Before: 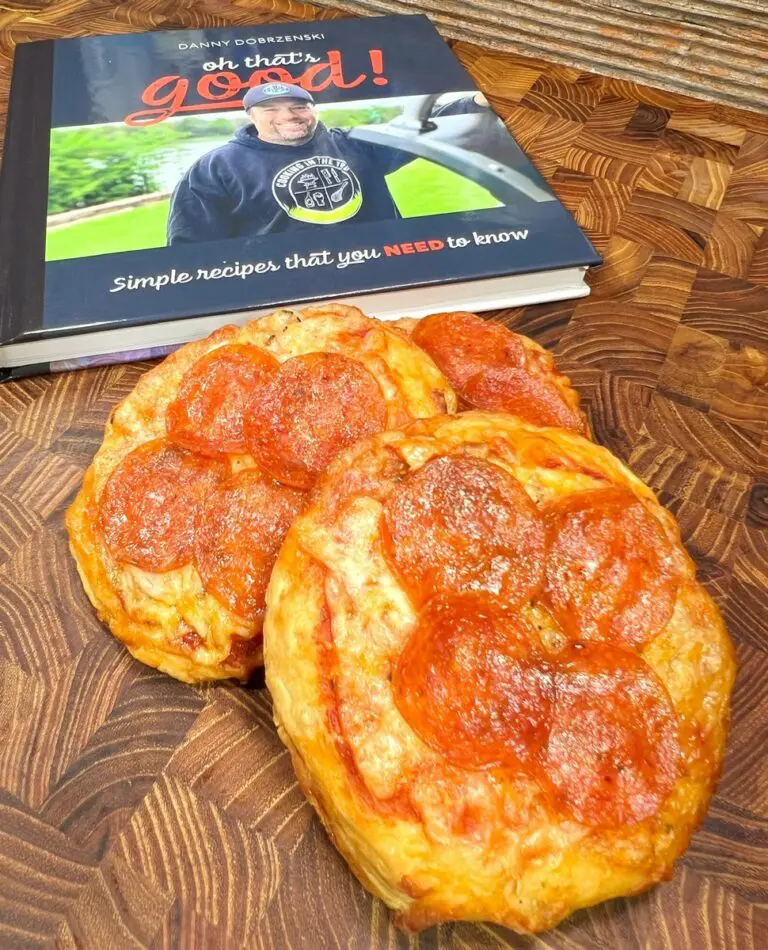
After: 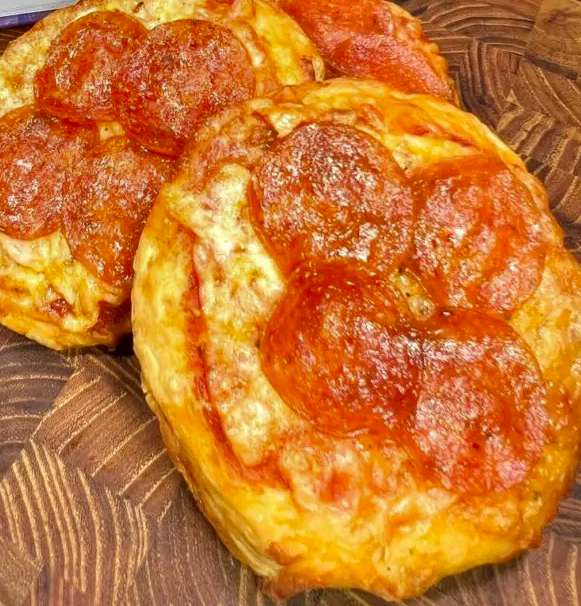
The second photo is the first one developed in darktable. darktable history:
shadows and highlights: radius 108.52, shadows 40.68, highlights -72.88, low approximation 0.01, soften with gaussian
haze removal: compatibility mode true, adaptive false
crop and rotate: left 17.299%, top 35.115%, right 7.015%, bottom 1.024%
